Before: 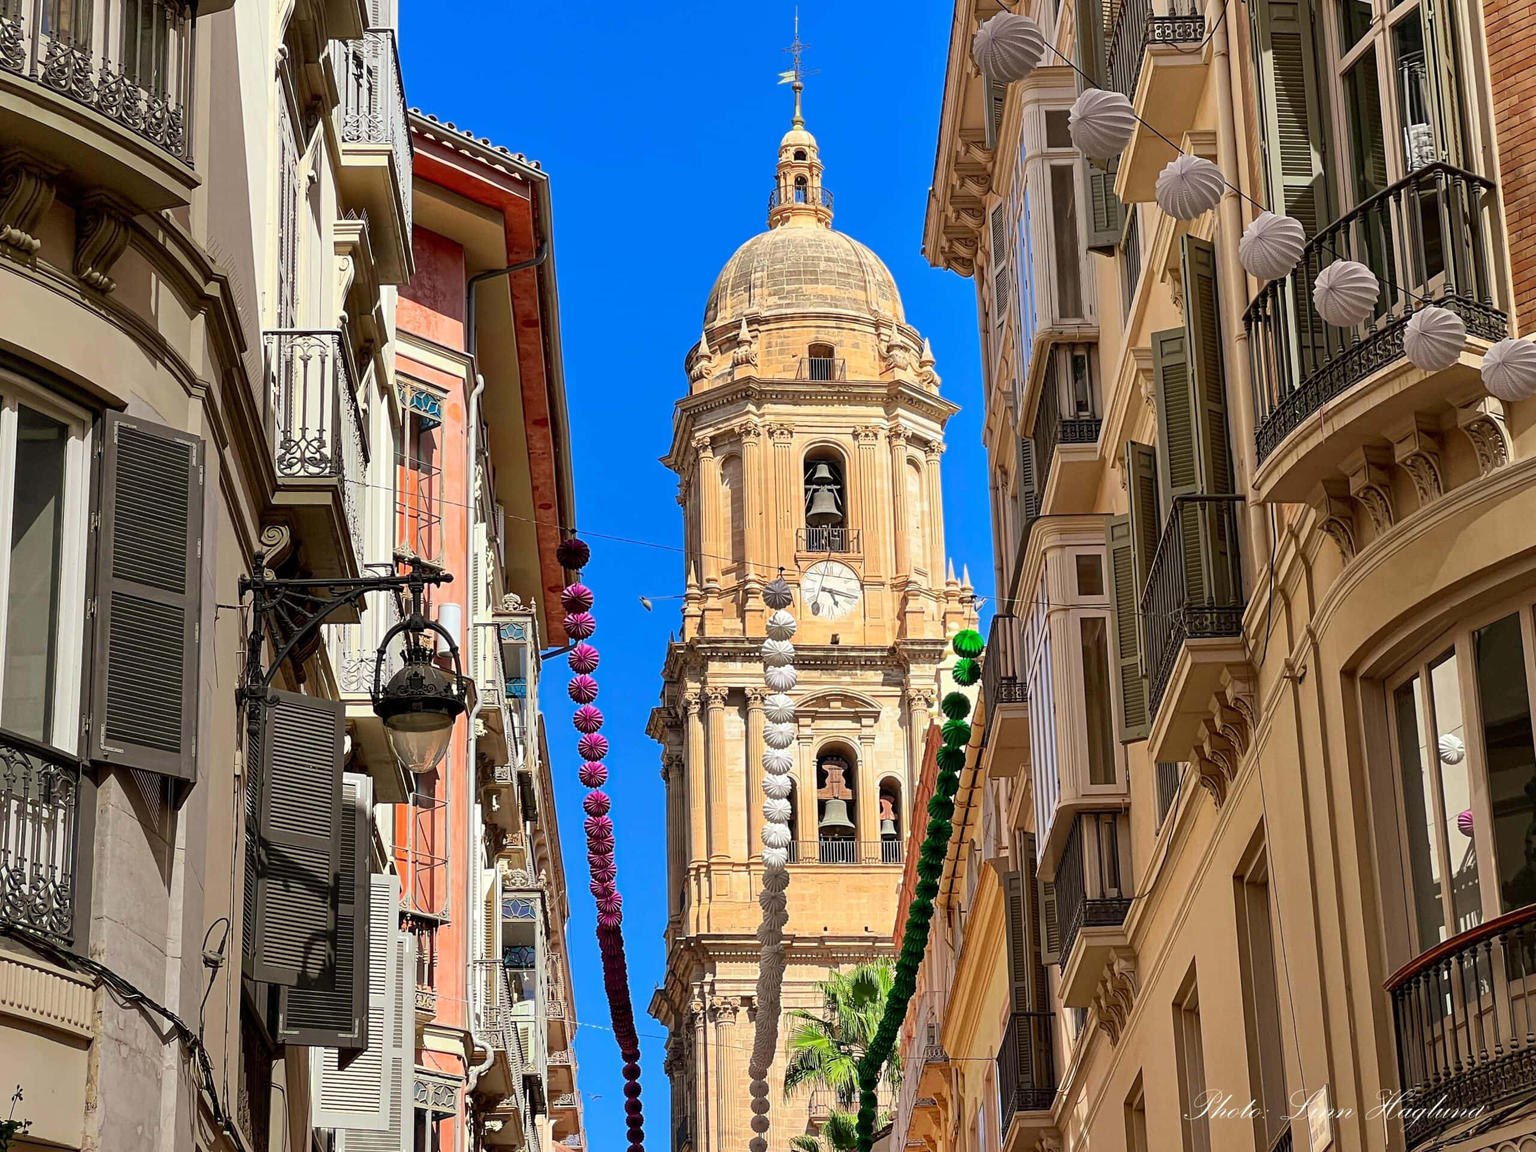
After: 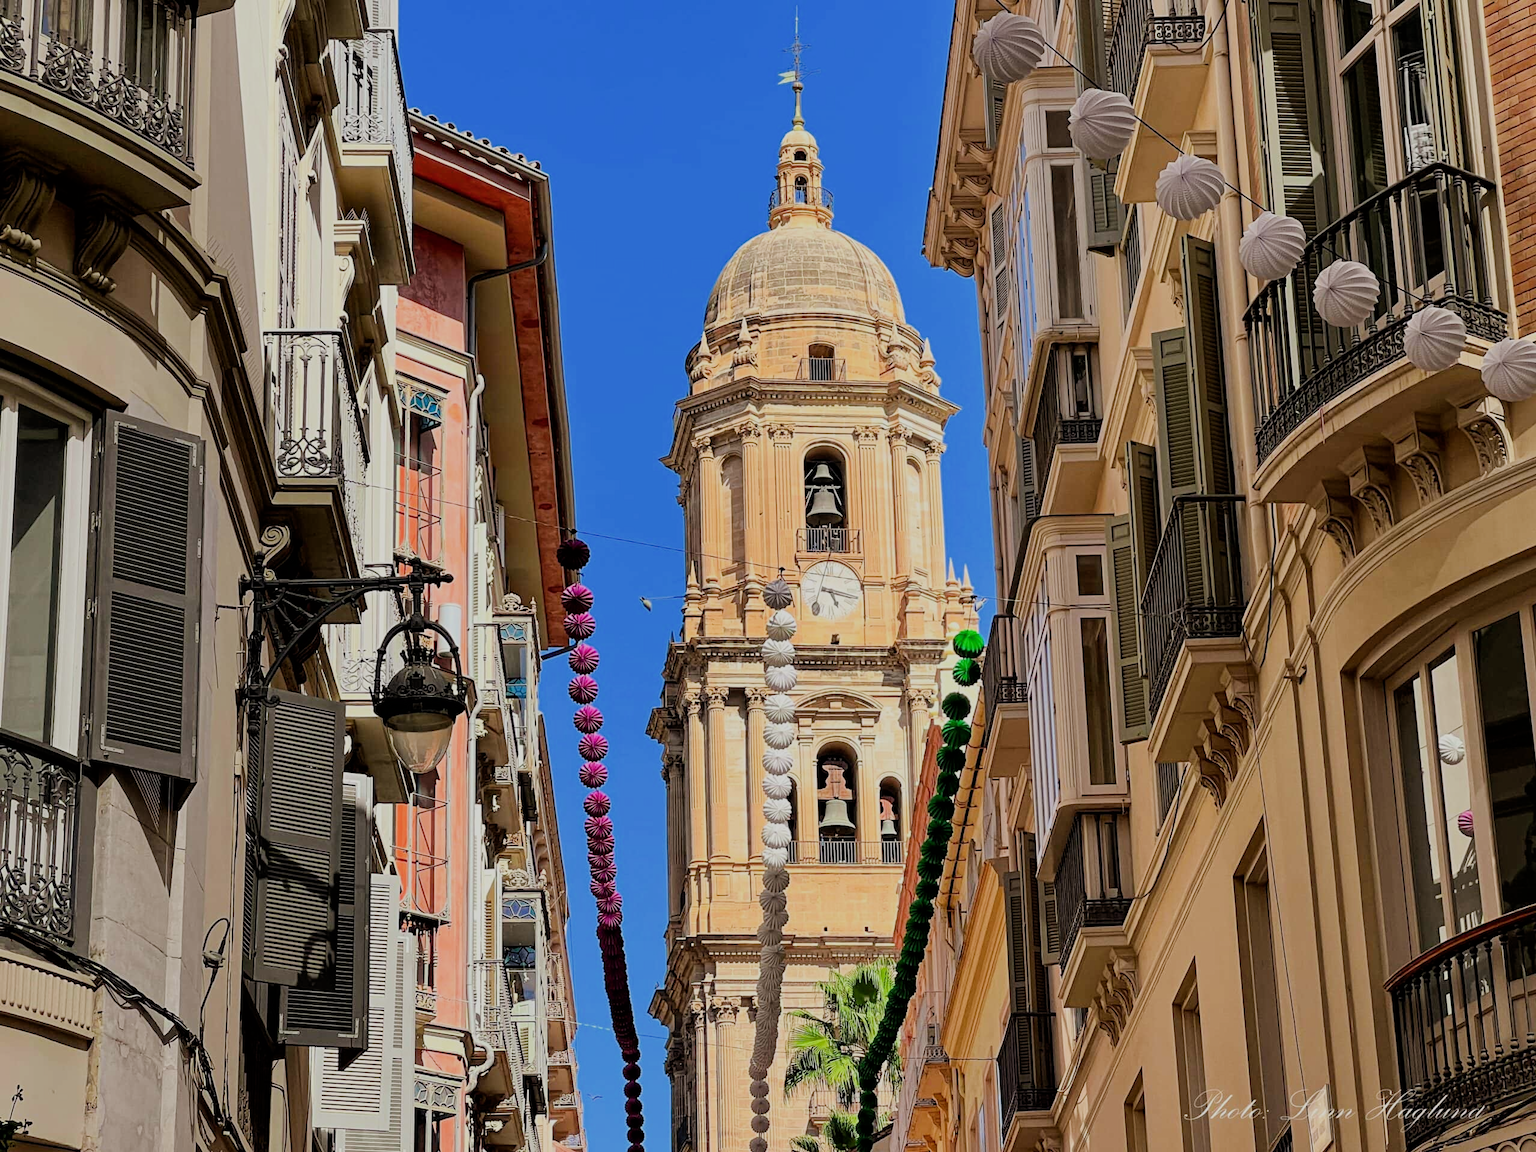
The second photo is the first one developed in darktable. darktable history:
color balance rgb: perceptual saturation grading › global saturation 3.7%, global vibrance 5.56%, contrast 3.24%
filmic rgb: black relative exposure -7.32 EV, white relative exposure 5.09 EV, hardness 3.2
